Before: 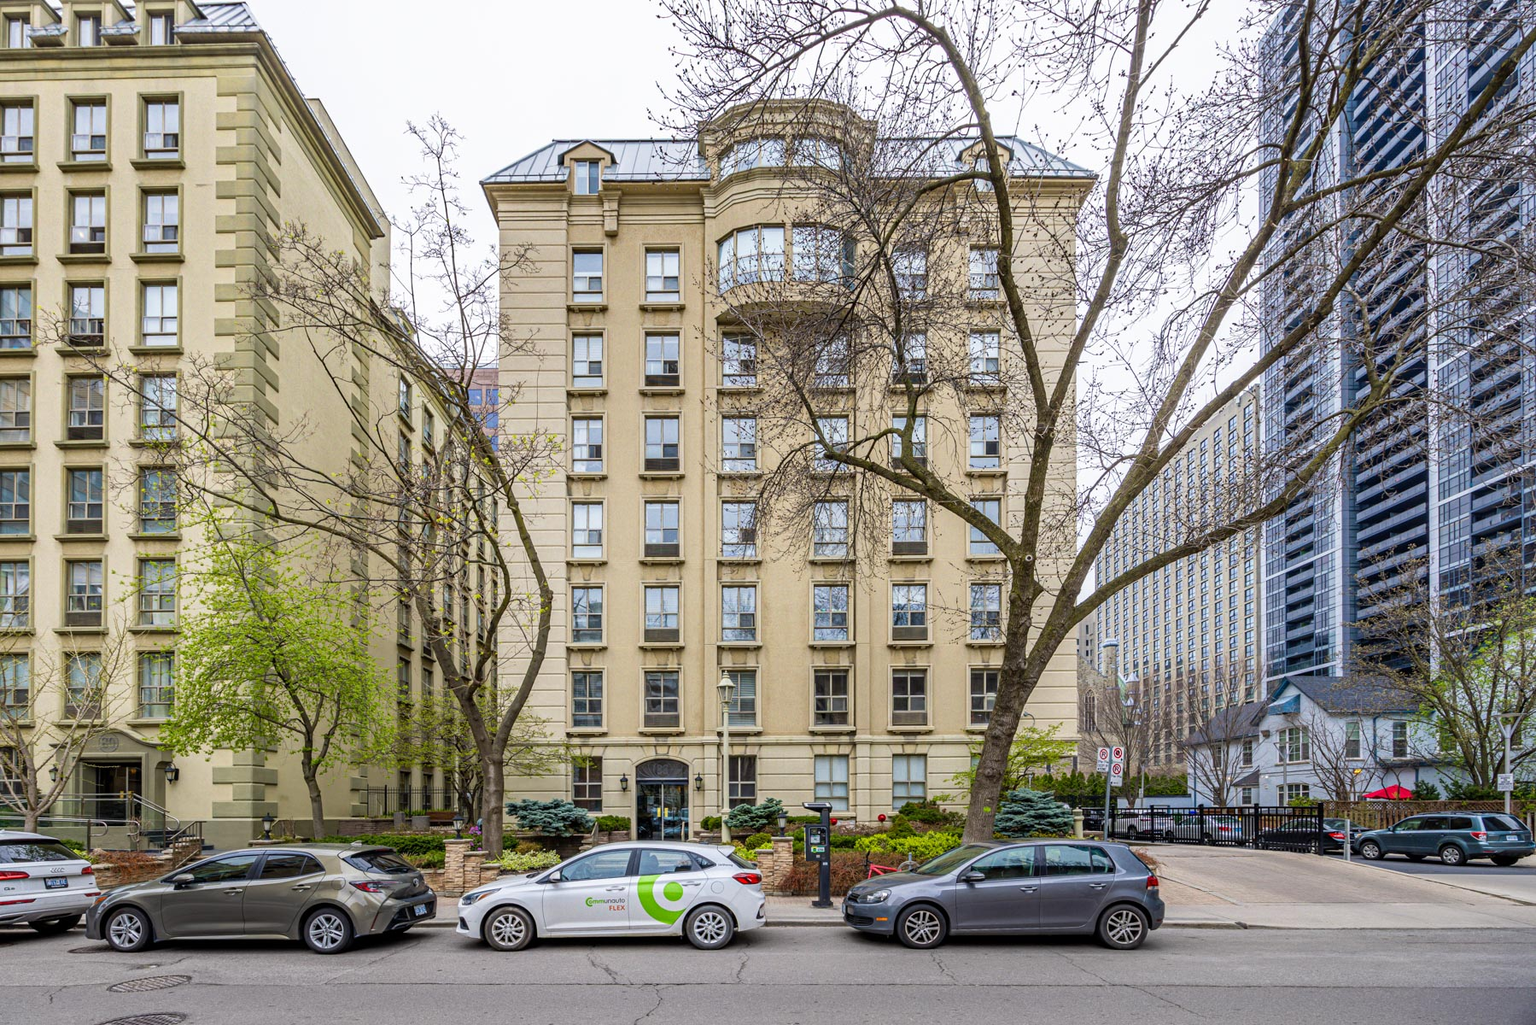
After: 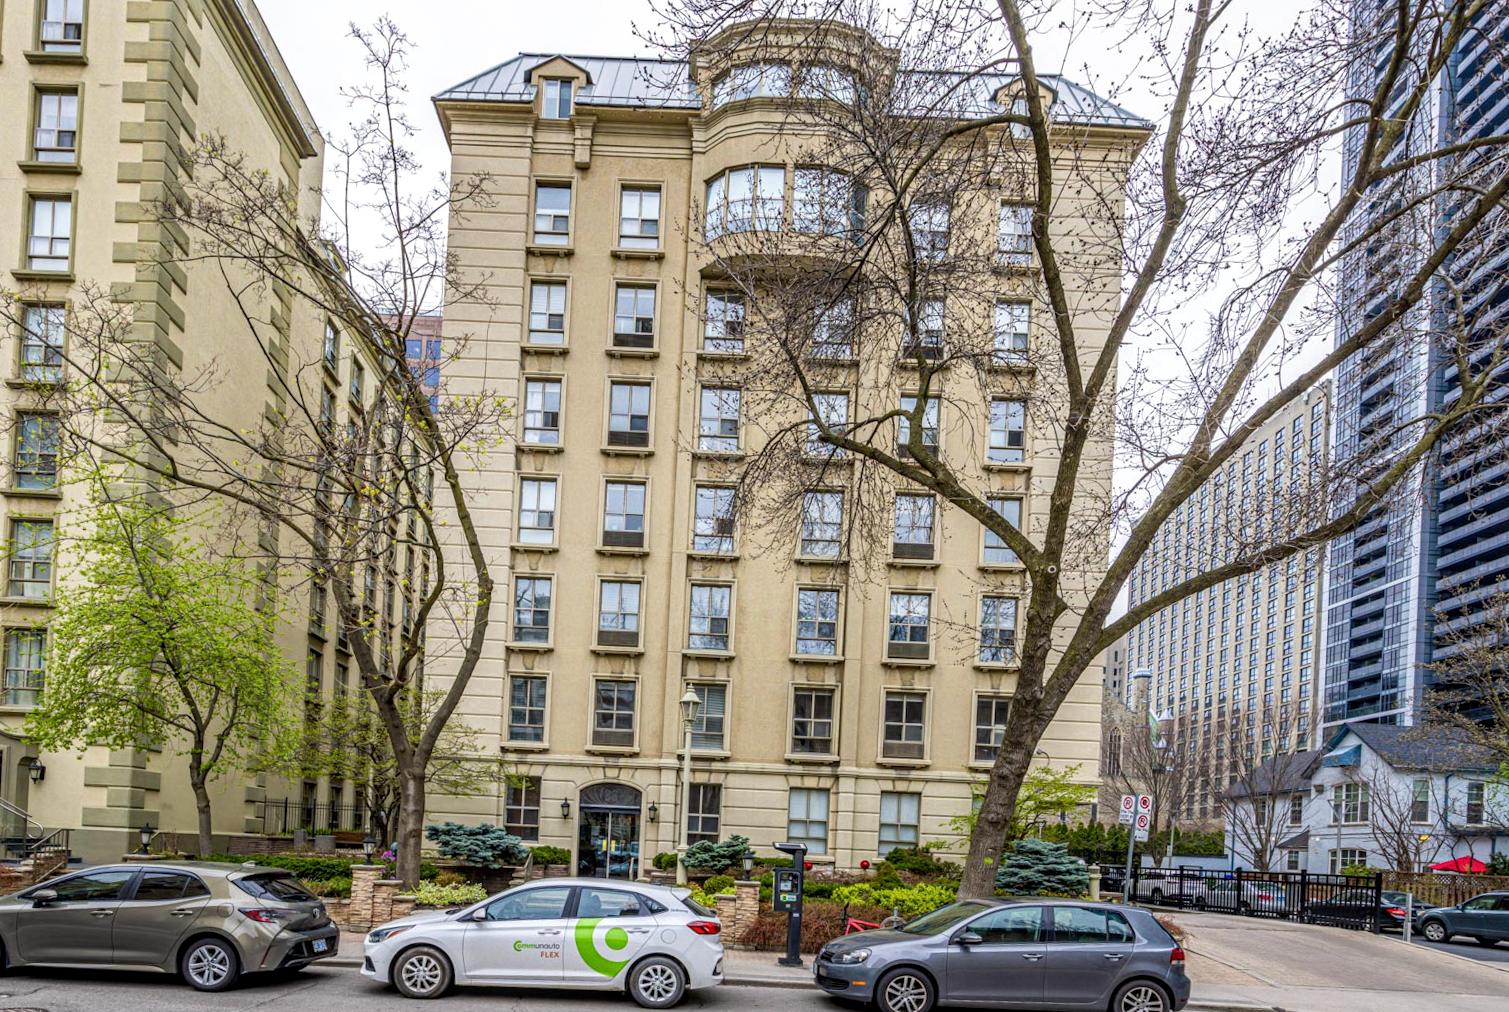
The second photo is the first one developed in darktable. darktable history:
crop and rotate: angle -2.84°, left 5.317%, top 5.199%, right 4.639%, bottom 4.245%
local contrast: on, module defaults
